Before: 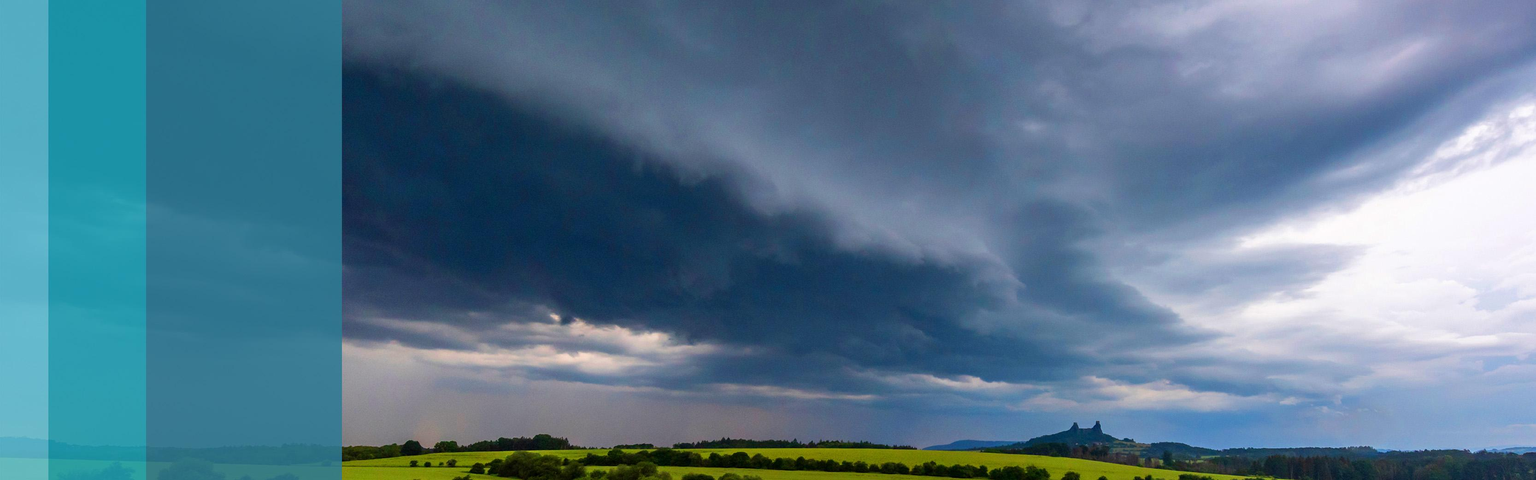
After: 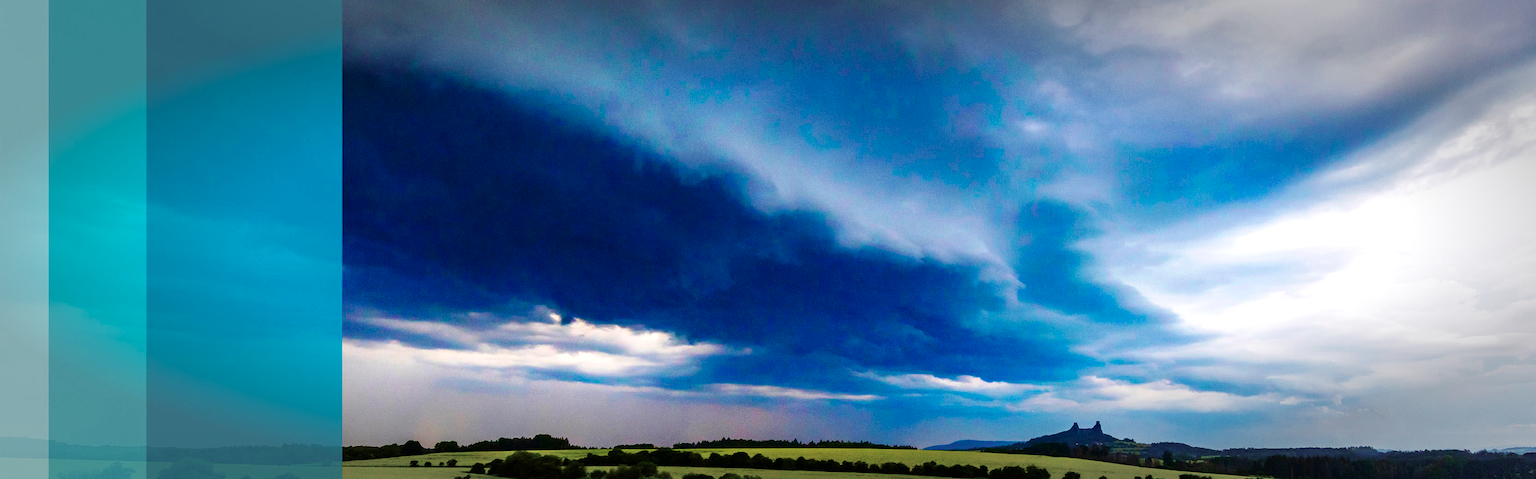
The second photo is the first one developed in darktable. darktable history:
vignetting: fall-off start 66.58%, fall-off radius 39.67%, automatic ratio true, width/height ratio 0.667, unbound false
base curve: curves: ch0 [(0, 0) (0.036, 0.025) (0.121, 0.166) (0.206, 0.329) (0.605, 0.79) (1, 1)], preserve colors none
color balance rgb: linear chroma grading › global chroma 14.861%, perceptual saturation grading › global saturation 0.947%, perceptual saturation grading › mid-tones 6.067%, perceptual saturation grading › shadows 71.807%, perceptual brilliance grading › global brilliance 21.416%, perceptual brilliance grading › shadows -35.608%, global vibrance 20%
